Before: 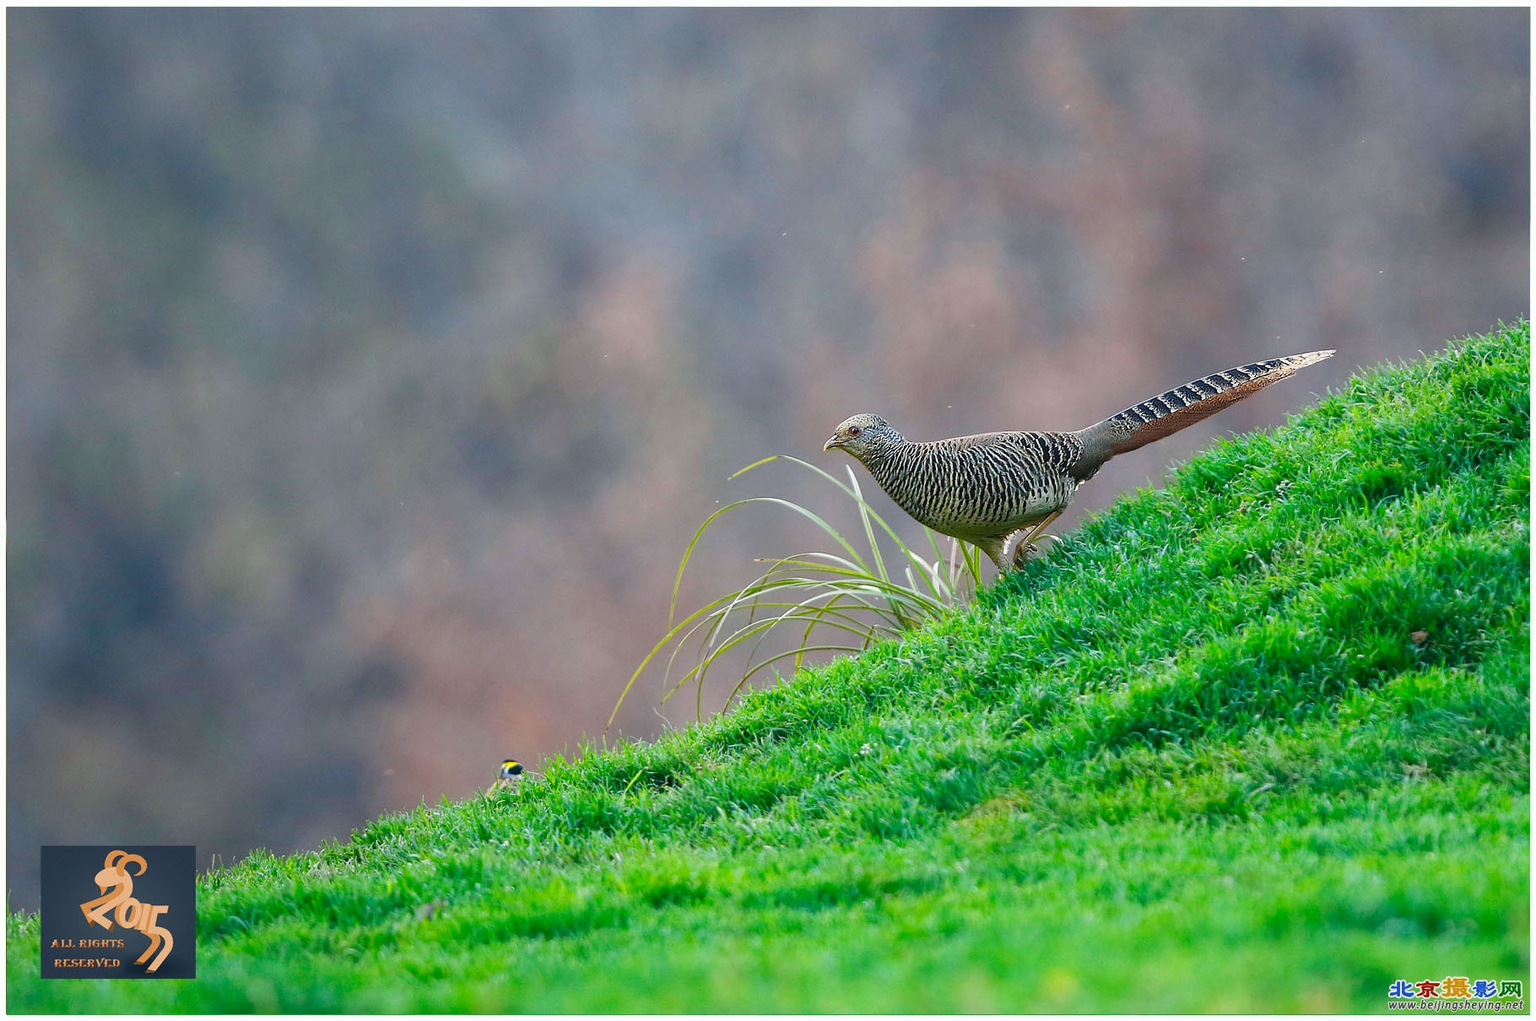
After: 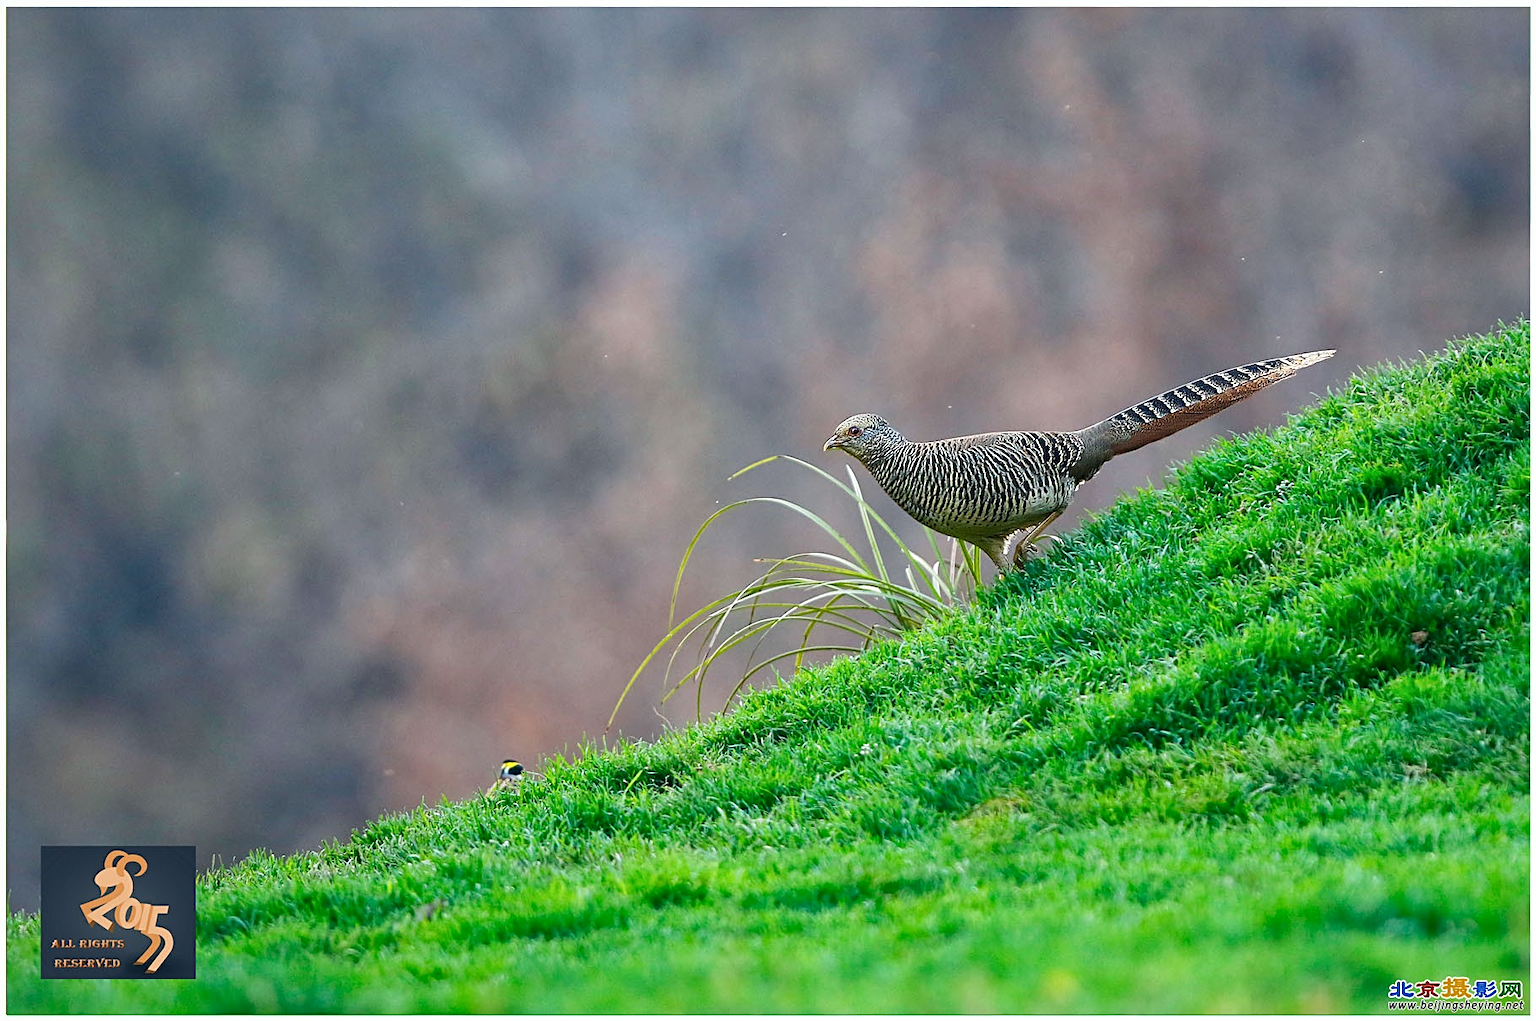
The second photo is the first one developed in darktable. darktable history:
levels: mode automatic, black 0.096%, levels [0.026, 0.507, 0.987]
local contrast: mode bilateral grid, contrast 19, coarseness 50, detail 128%, midtone range 0.2
sharpen: radius 2.503, amount 0.34
